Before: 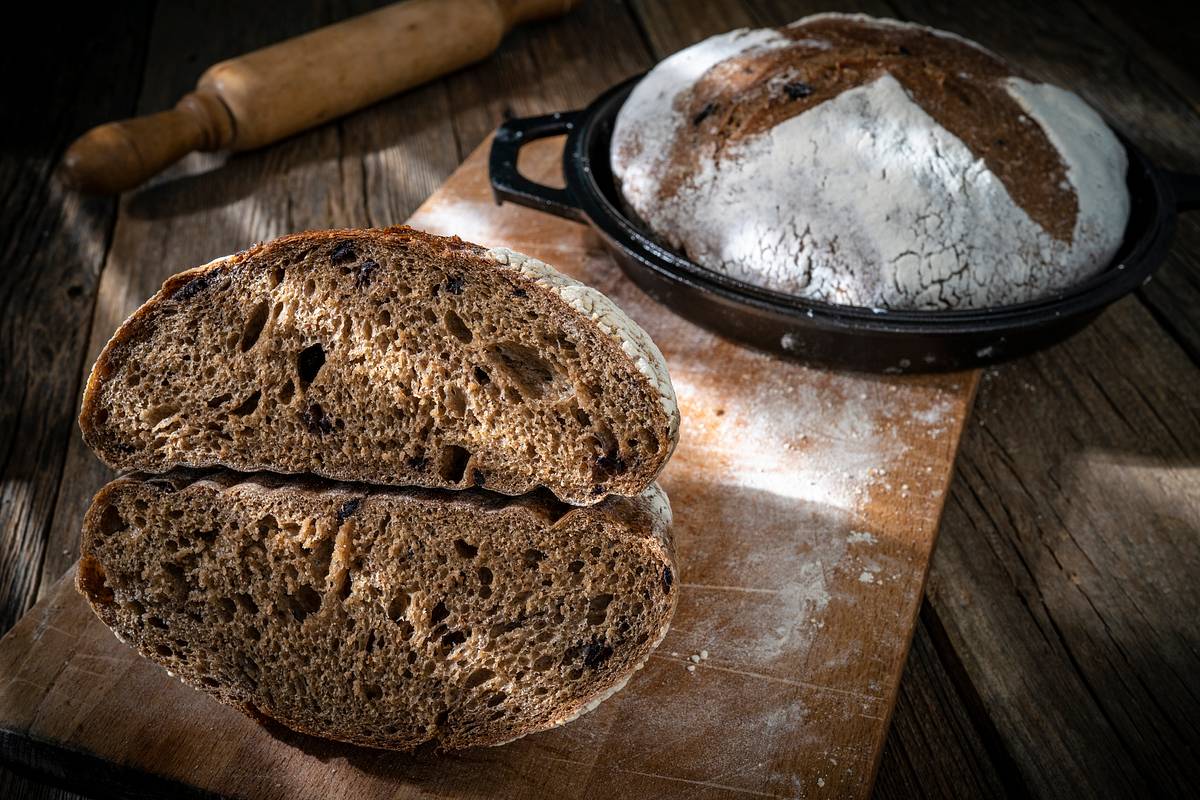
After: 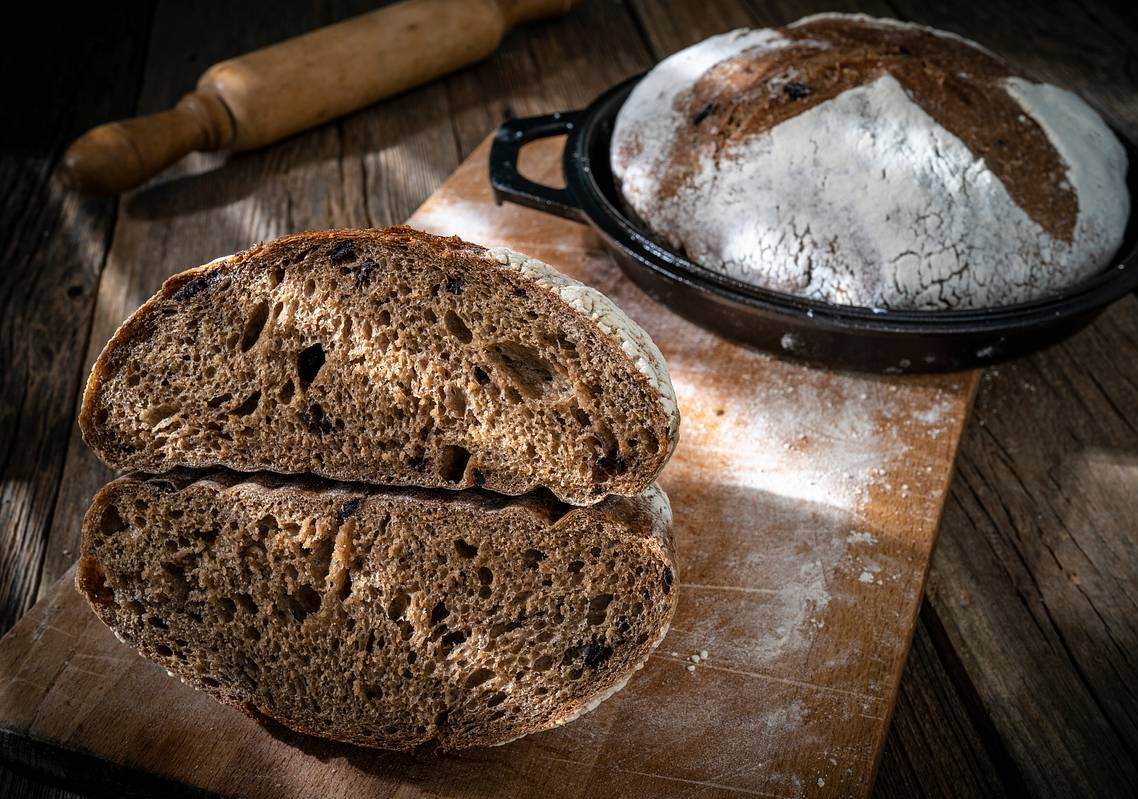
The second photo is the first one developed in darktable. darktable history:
crop and rotate: right 5.122%
